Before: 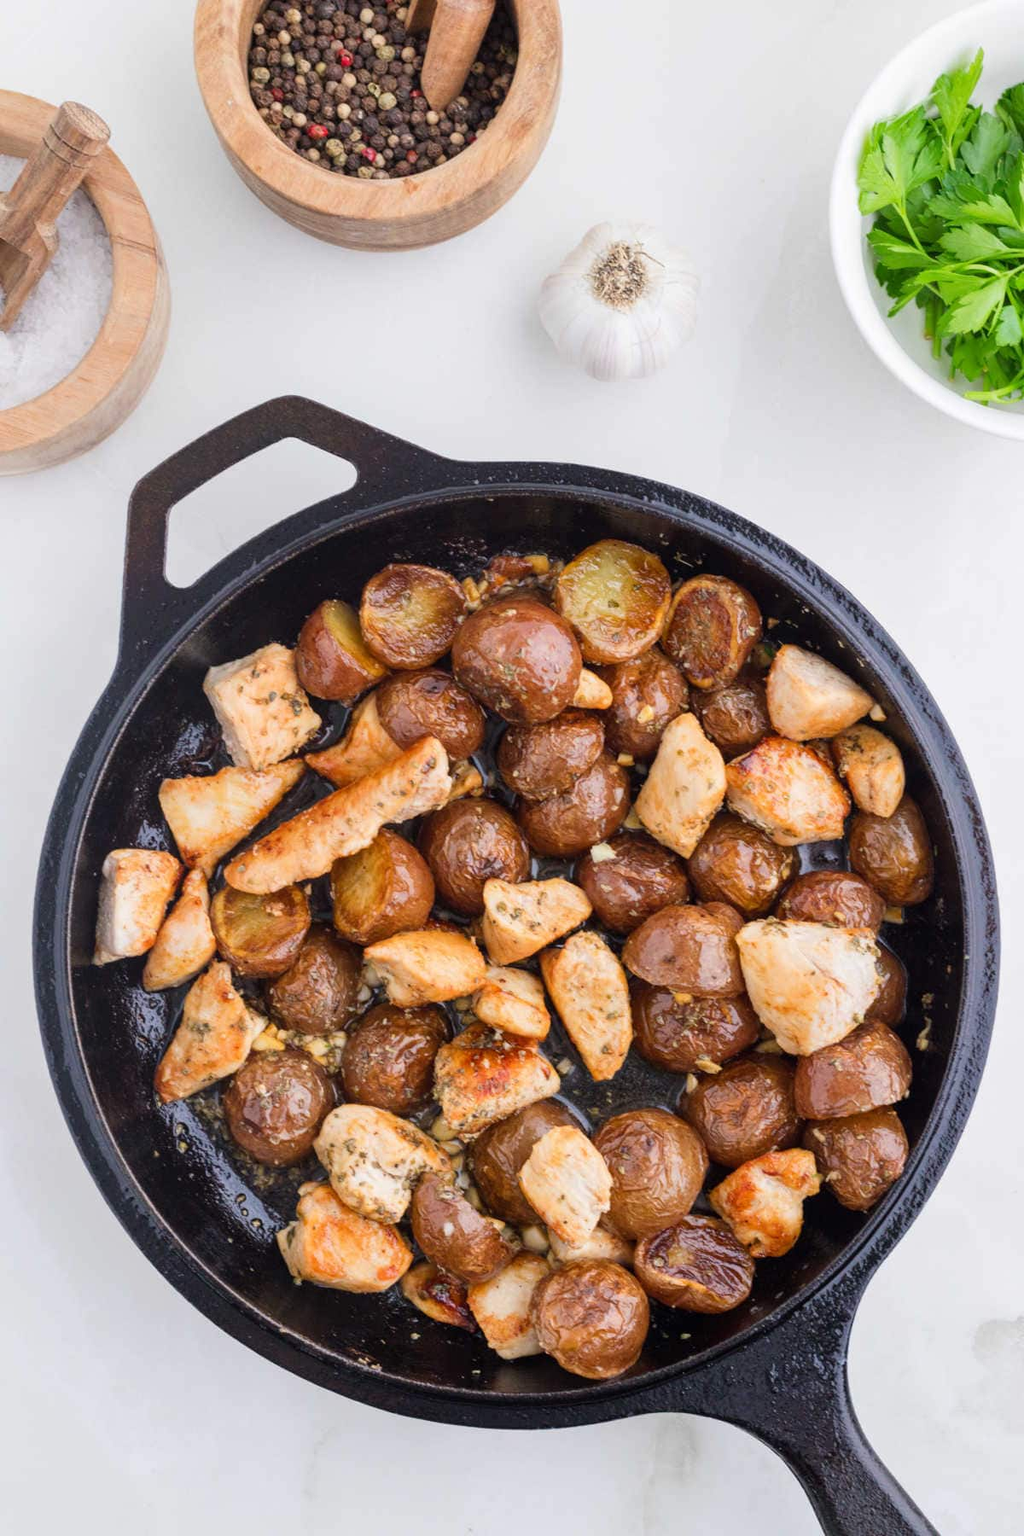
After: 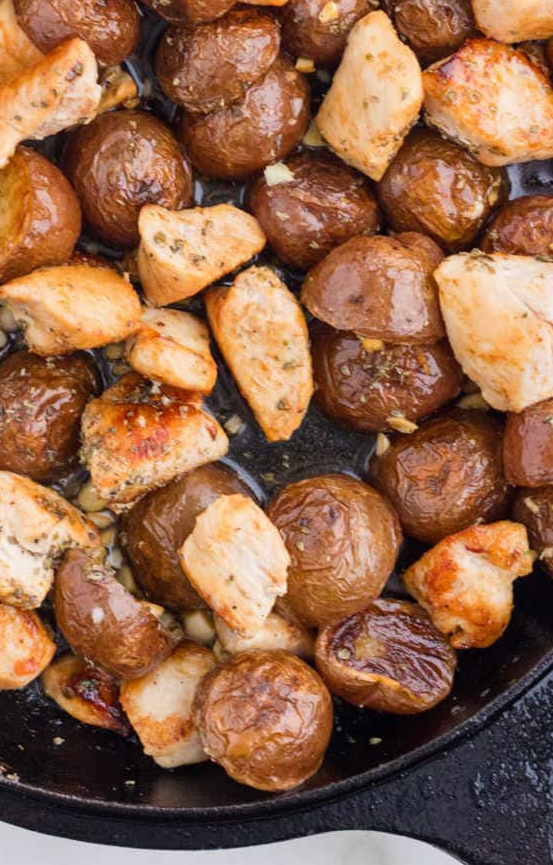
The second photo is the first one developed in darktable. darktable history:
crop: left 35.737%, top 45.859%, right 18.138%, bottom 6.079%
